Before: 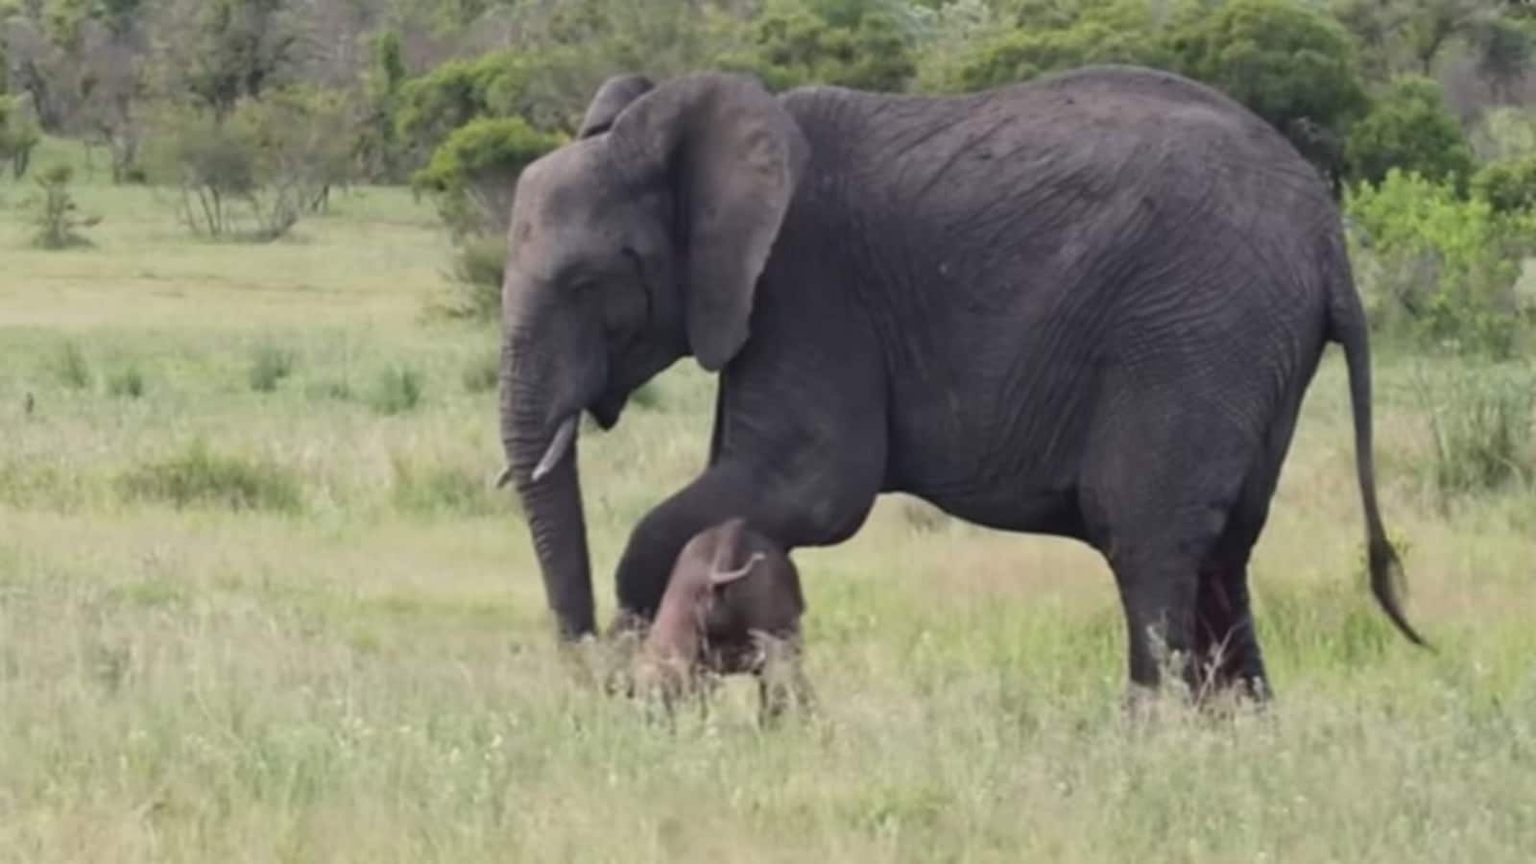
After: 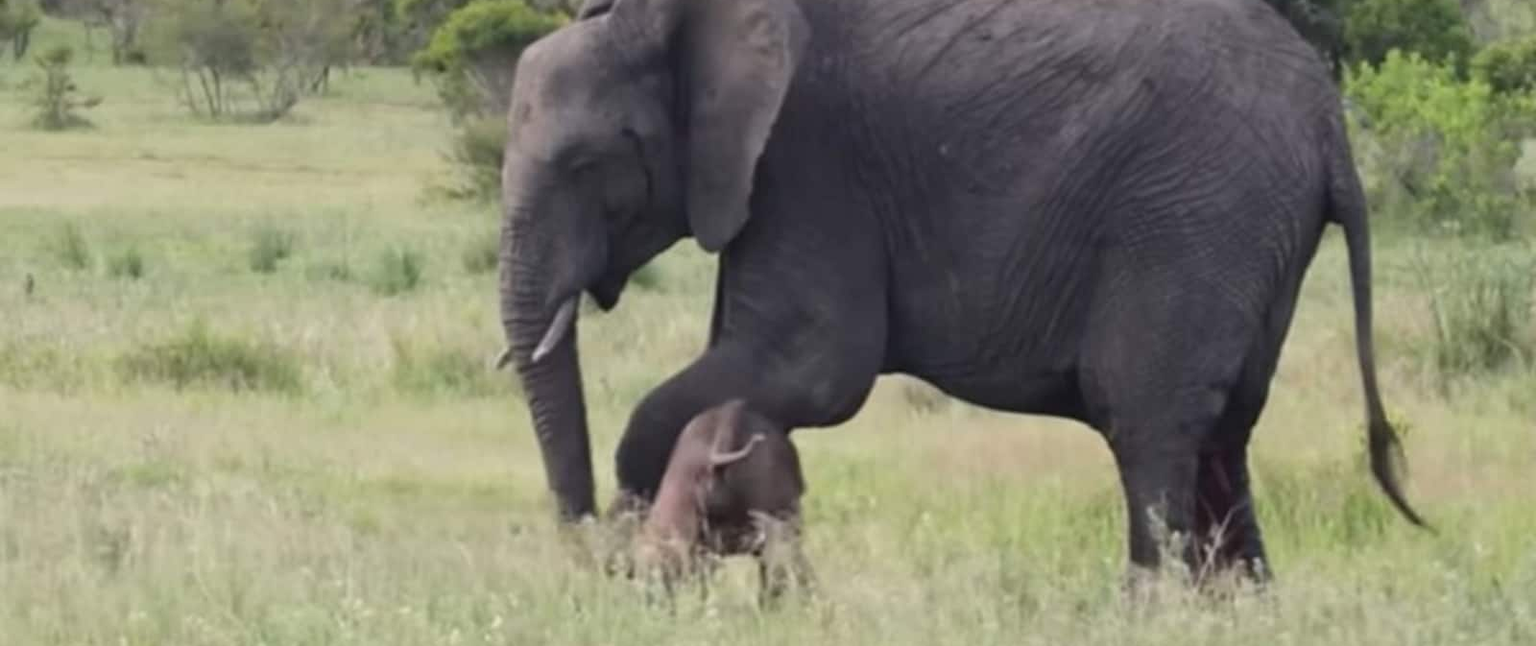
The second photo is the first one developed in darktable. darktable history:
crop: top 13.829%, bottom 11.325%
